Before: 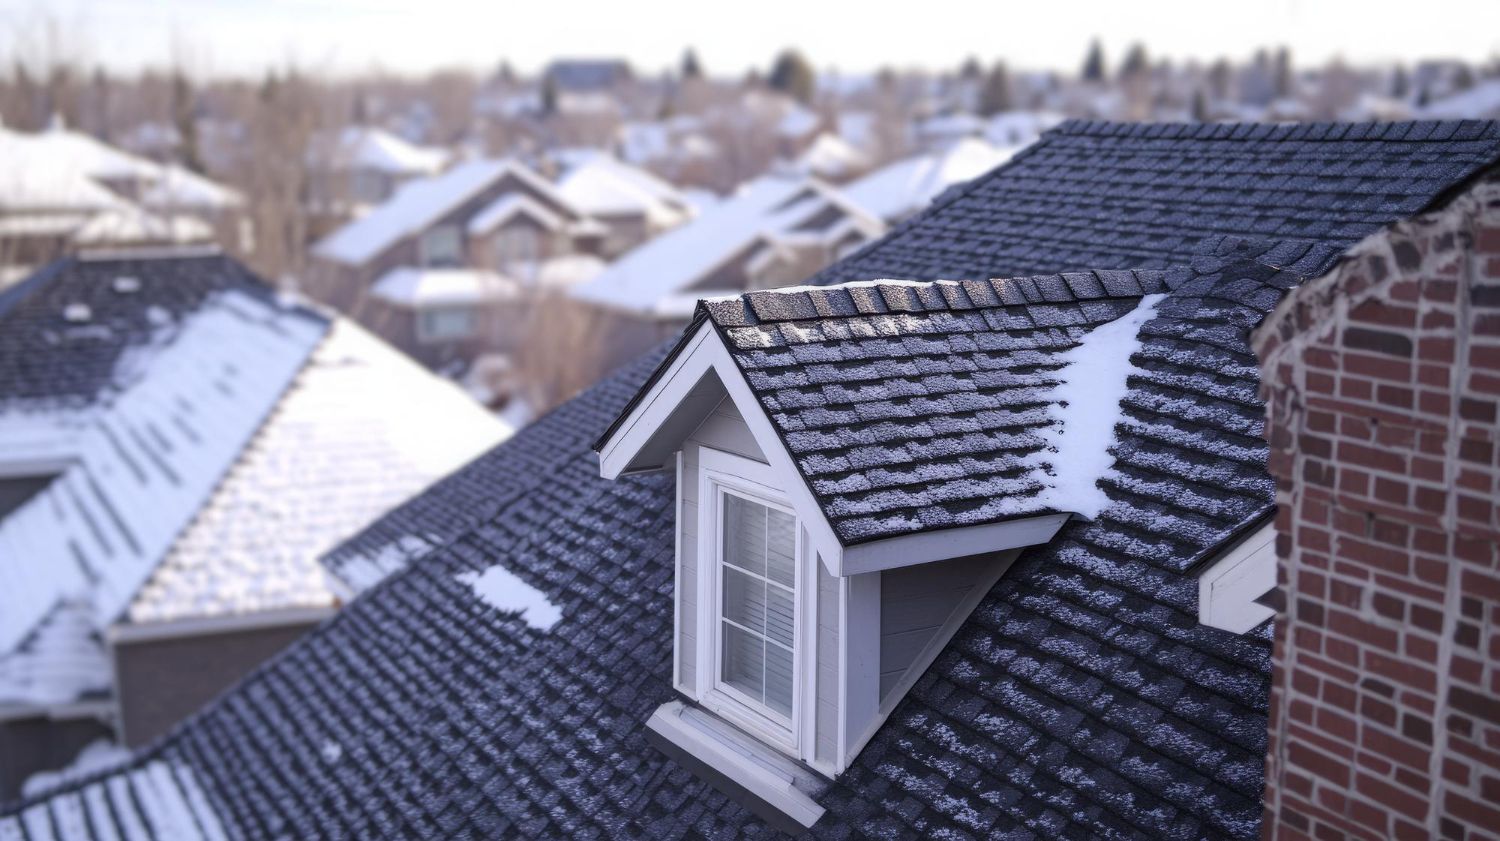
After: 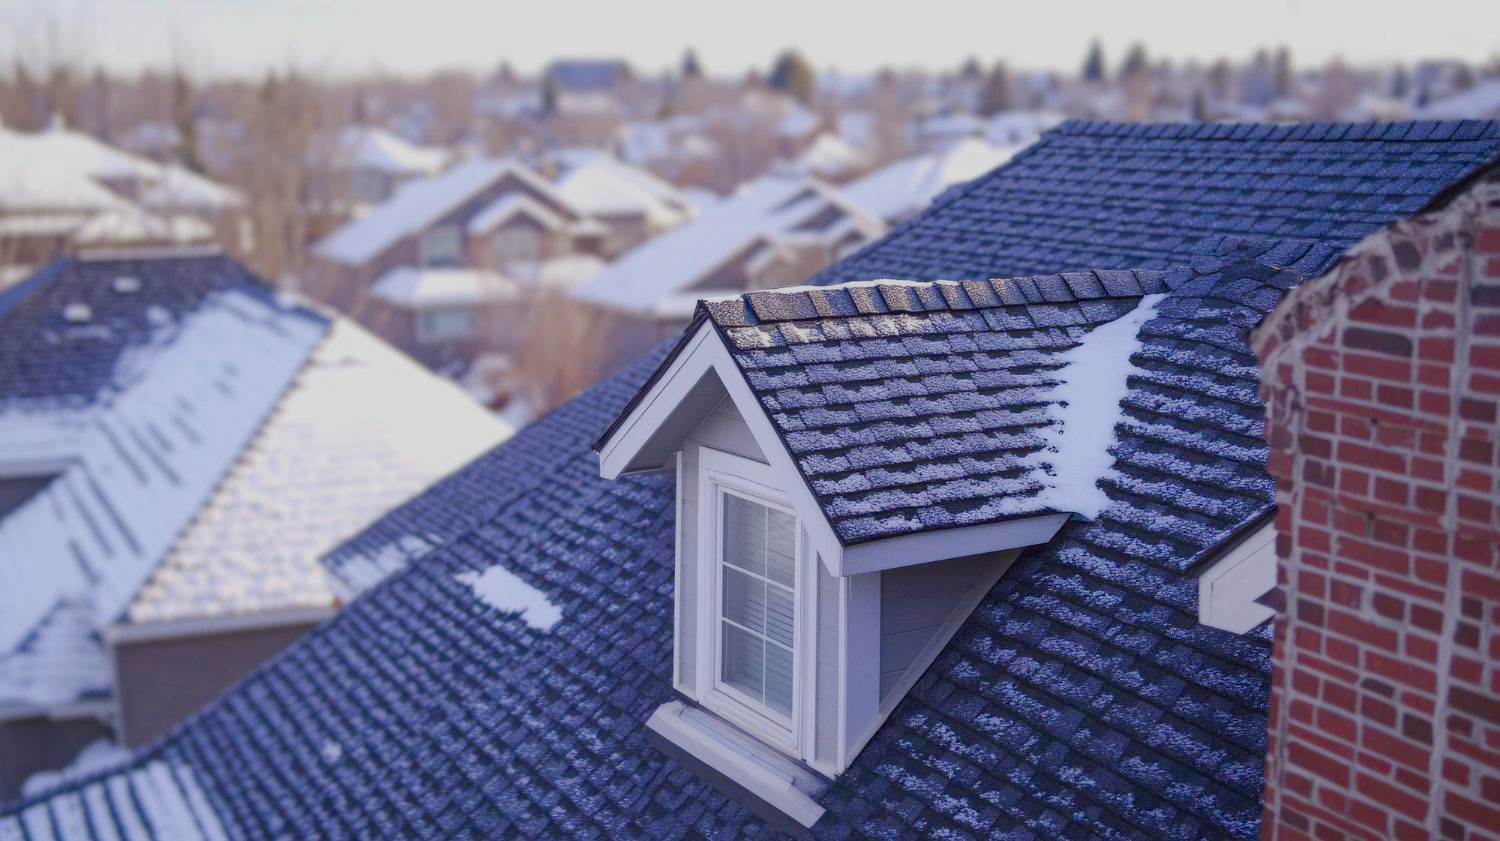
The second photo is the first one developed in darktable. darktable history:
color balance rgb: shadows lift › luminance -9.888%, shadows lift › chroma 0.756%, shadows lift › hue 111.12°, linear chroma grading › shadows 31.948%, linear chroma grading › global chroma -2.167%, linear chroma grading › mid-tones 3.935%, perceptual saturation grading › global saturation 20%, perceptual saturation grading › highlights -24.78%, perceptual saturation grading › shadows 49.852%, contrast -20.41%
